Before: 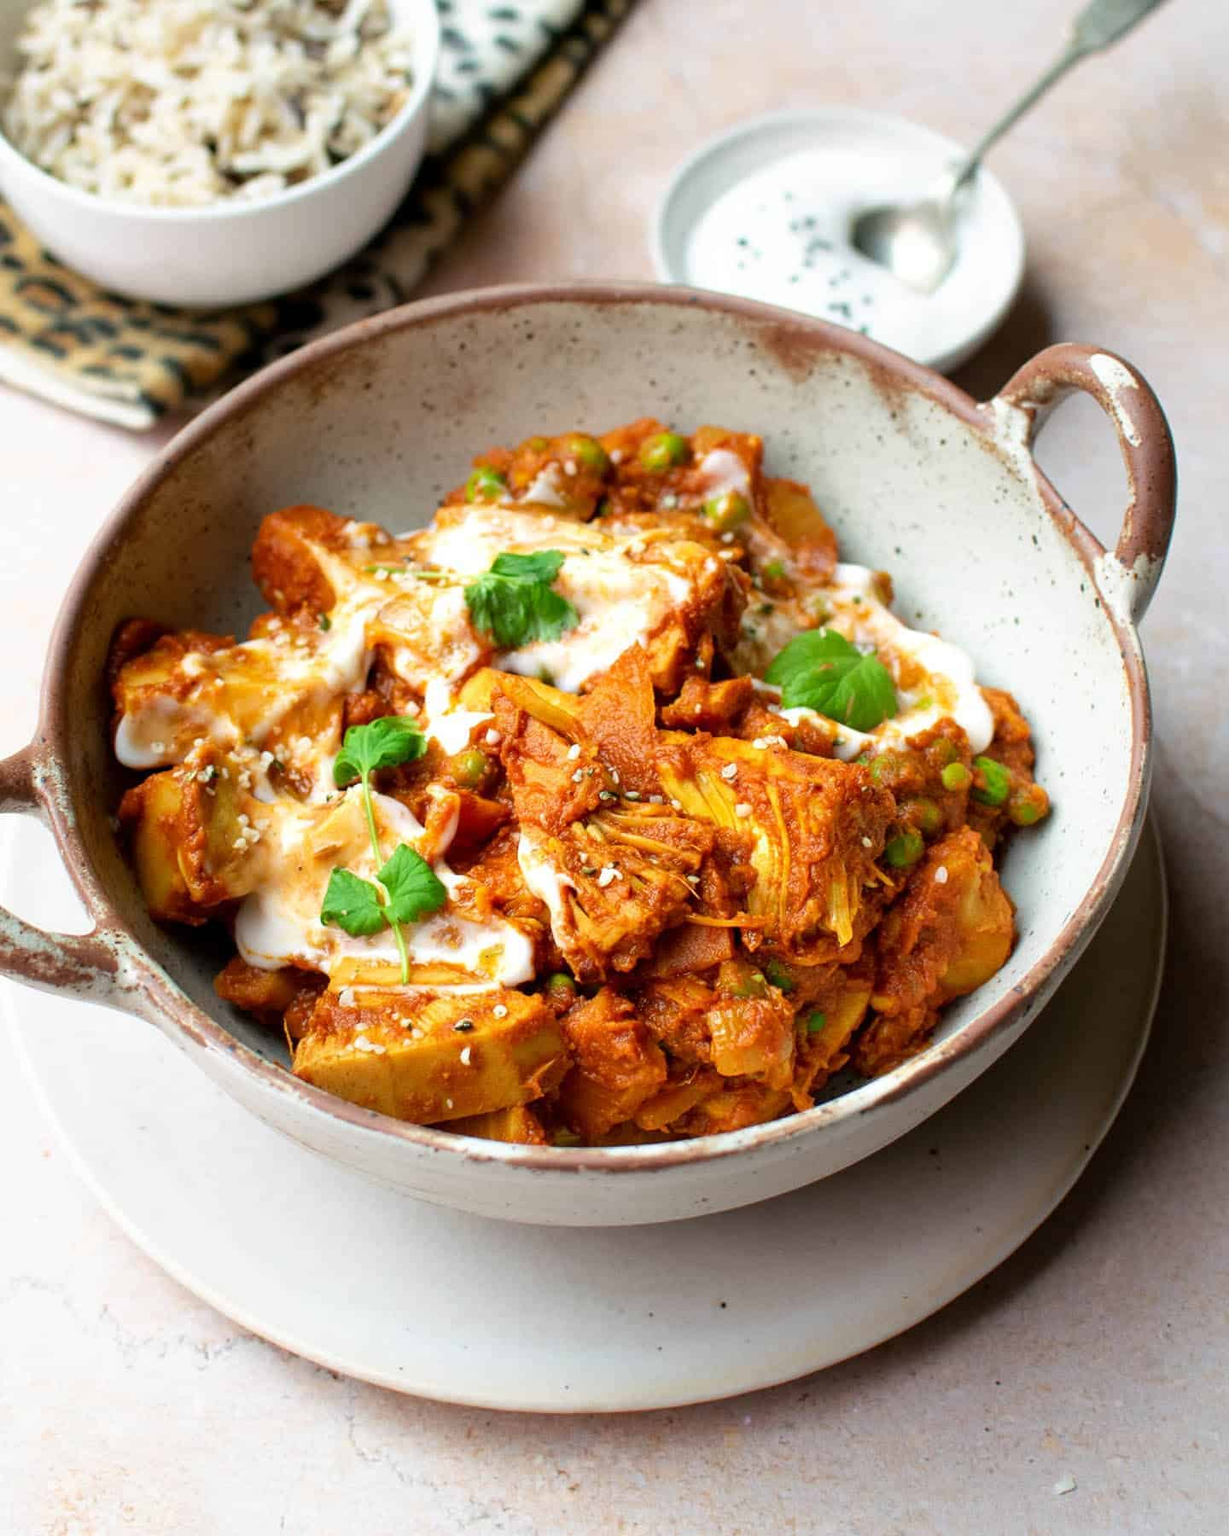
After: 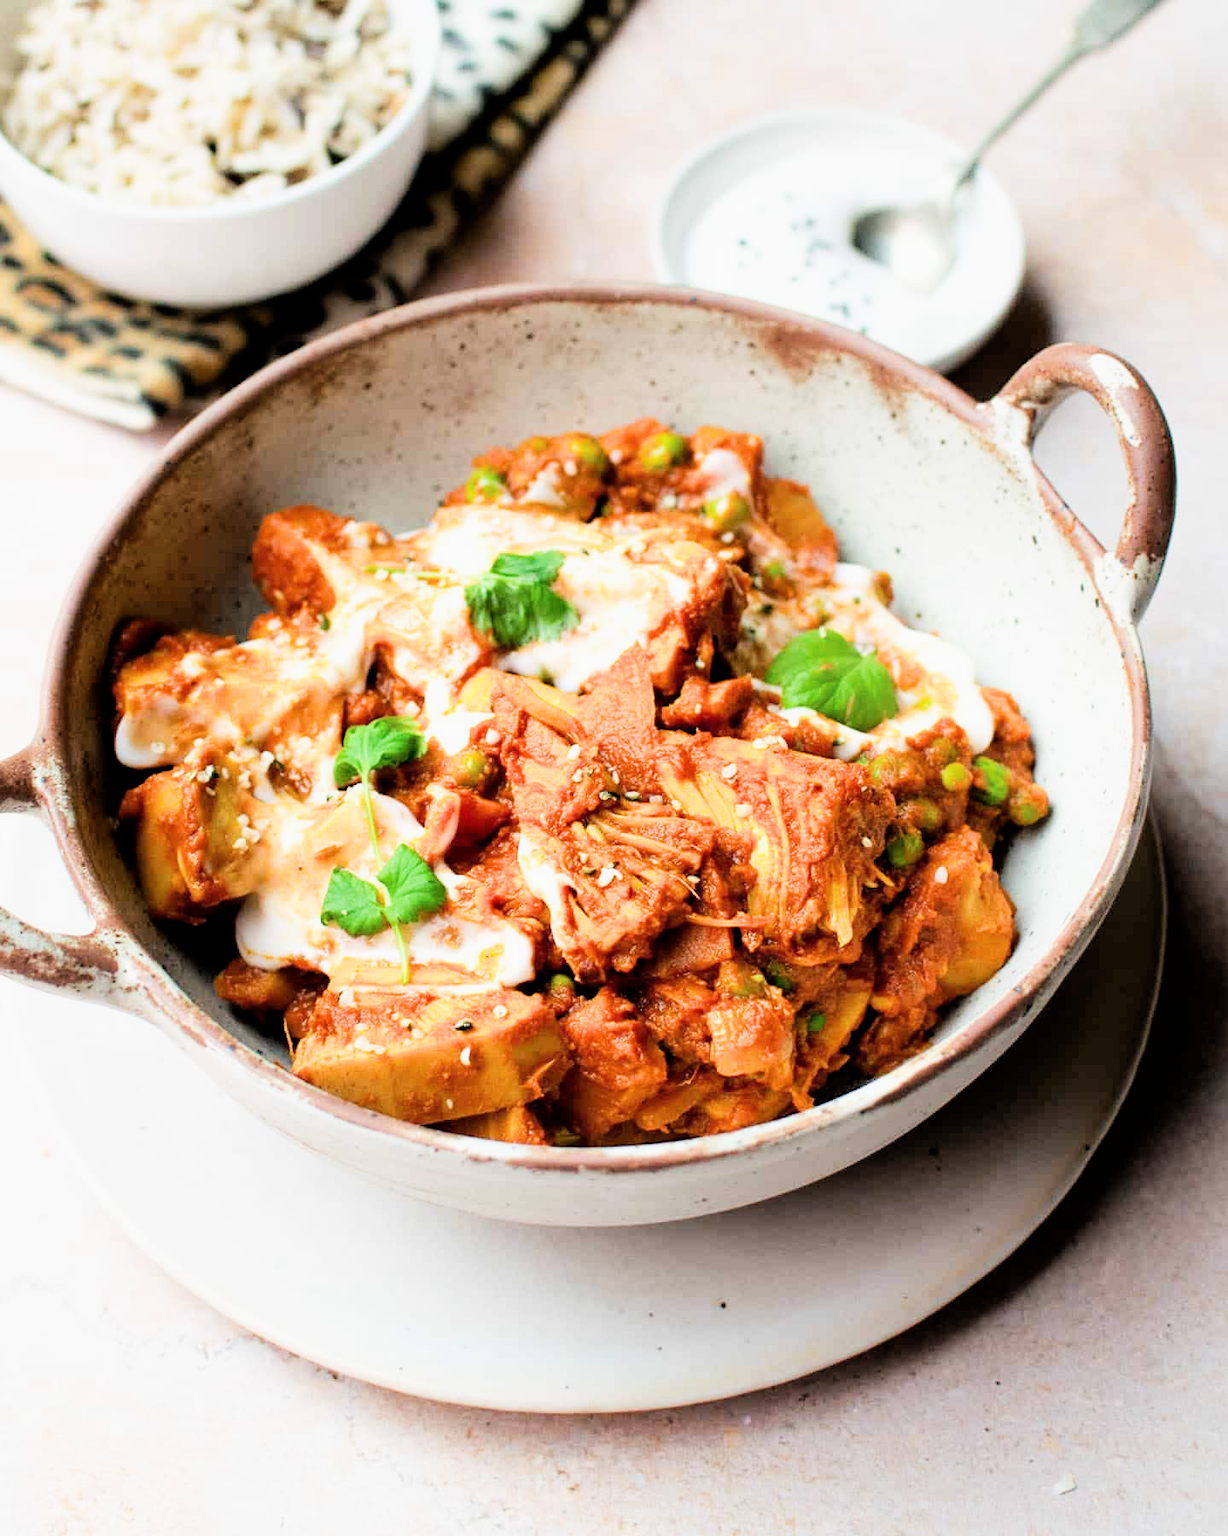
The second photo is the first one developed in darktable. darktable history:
shadows and highlights: shadows -10, white point adjustment 1.5, highlights 10
exposure: black level correction 0, exposure 0.7 EV, compensate exposure bias true, compensate highlight preservation false
filmic rgb: black relative exposure -5 EV, hardness 2.88, contrast 1.3, highlights saturation mix -30%
